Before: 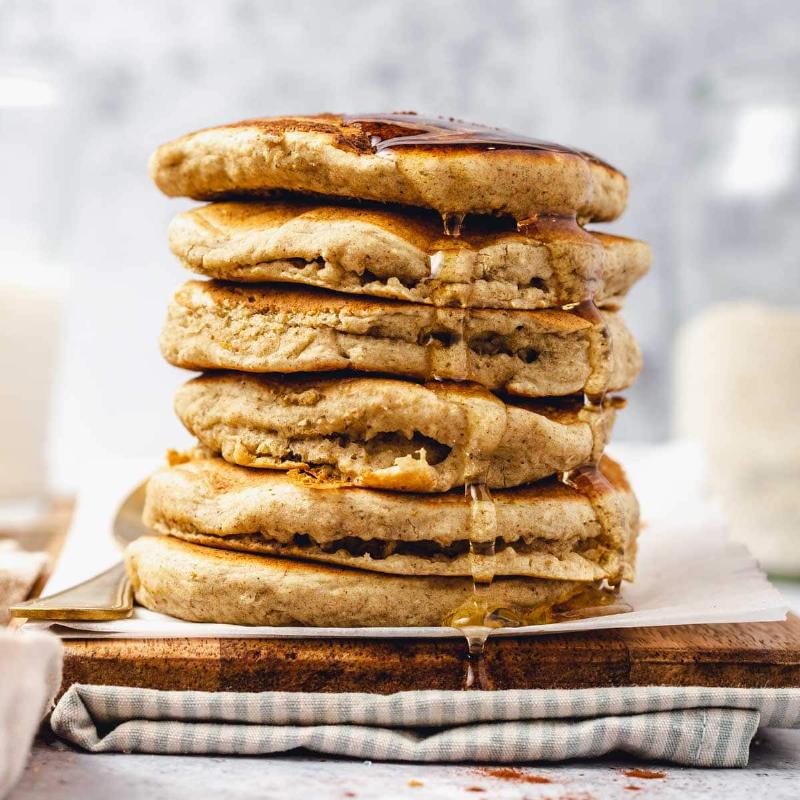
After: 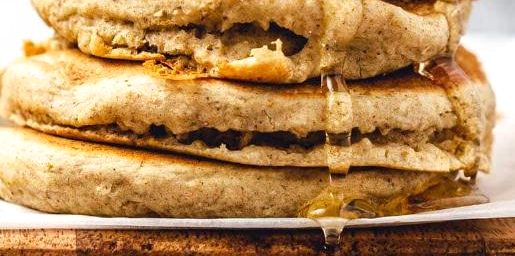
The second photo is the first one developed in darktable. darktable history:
crop: left 18.091%, top 51.13%, right 17.525%, bottom 16.85%
exposure: exposure 0.161 EV, compensate highlight preservation false
